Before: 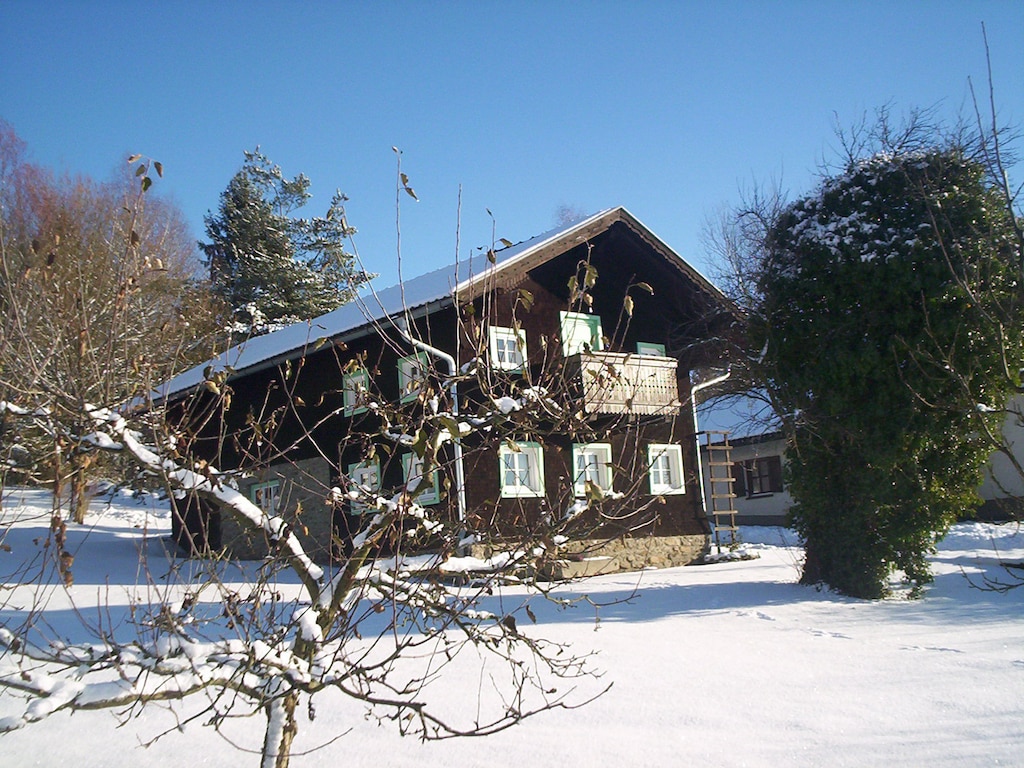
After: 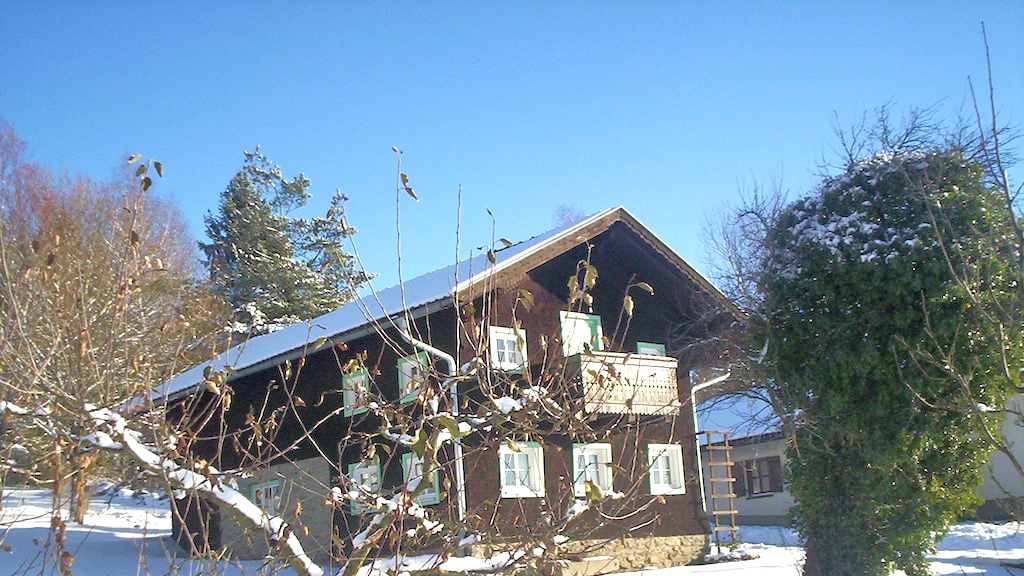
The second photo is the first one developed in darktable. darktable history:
tone equalizer: -7 EV 0.158 EV, -6 EV 0.638 EV, -5 EV 1.14 EV, -4 EV 1.36 EV, -3 EV 1.12 EV, -2 EV 0.6 EV, -1 EV 0.152 EV
exposure: exposure 0.549 EV, compensate exposure bias true, compensate highlight preservation false
crop: bottom 24.983%
